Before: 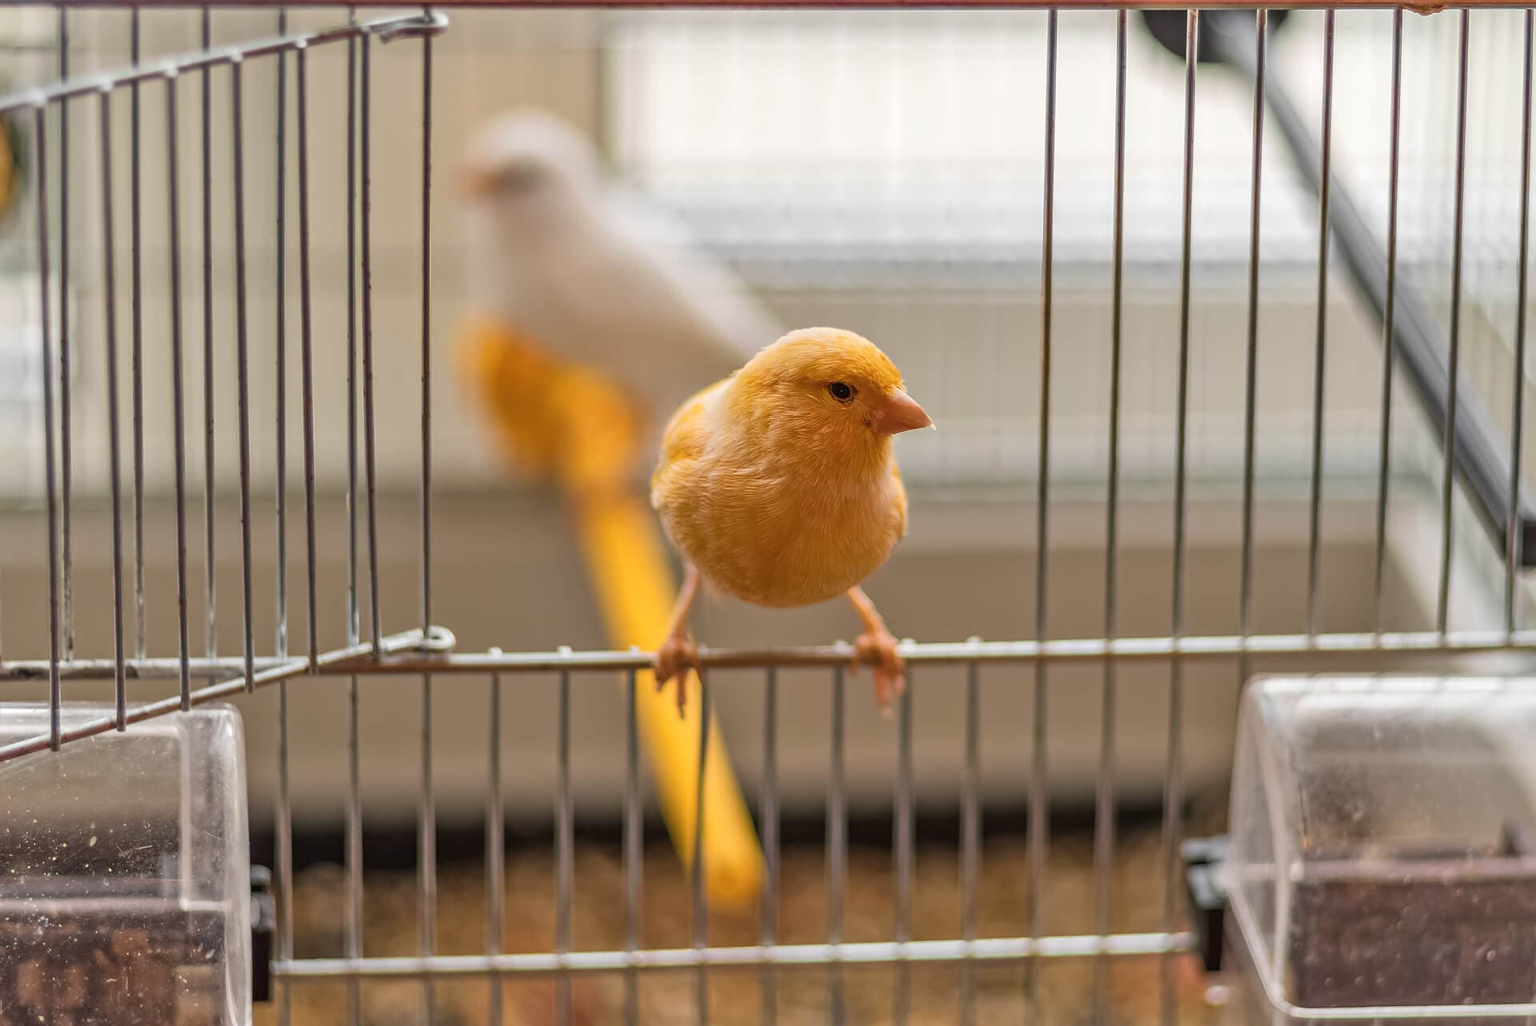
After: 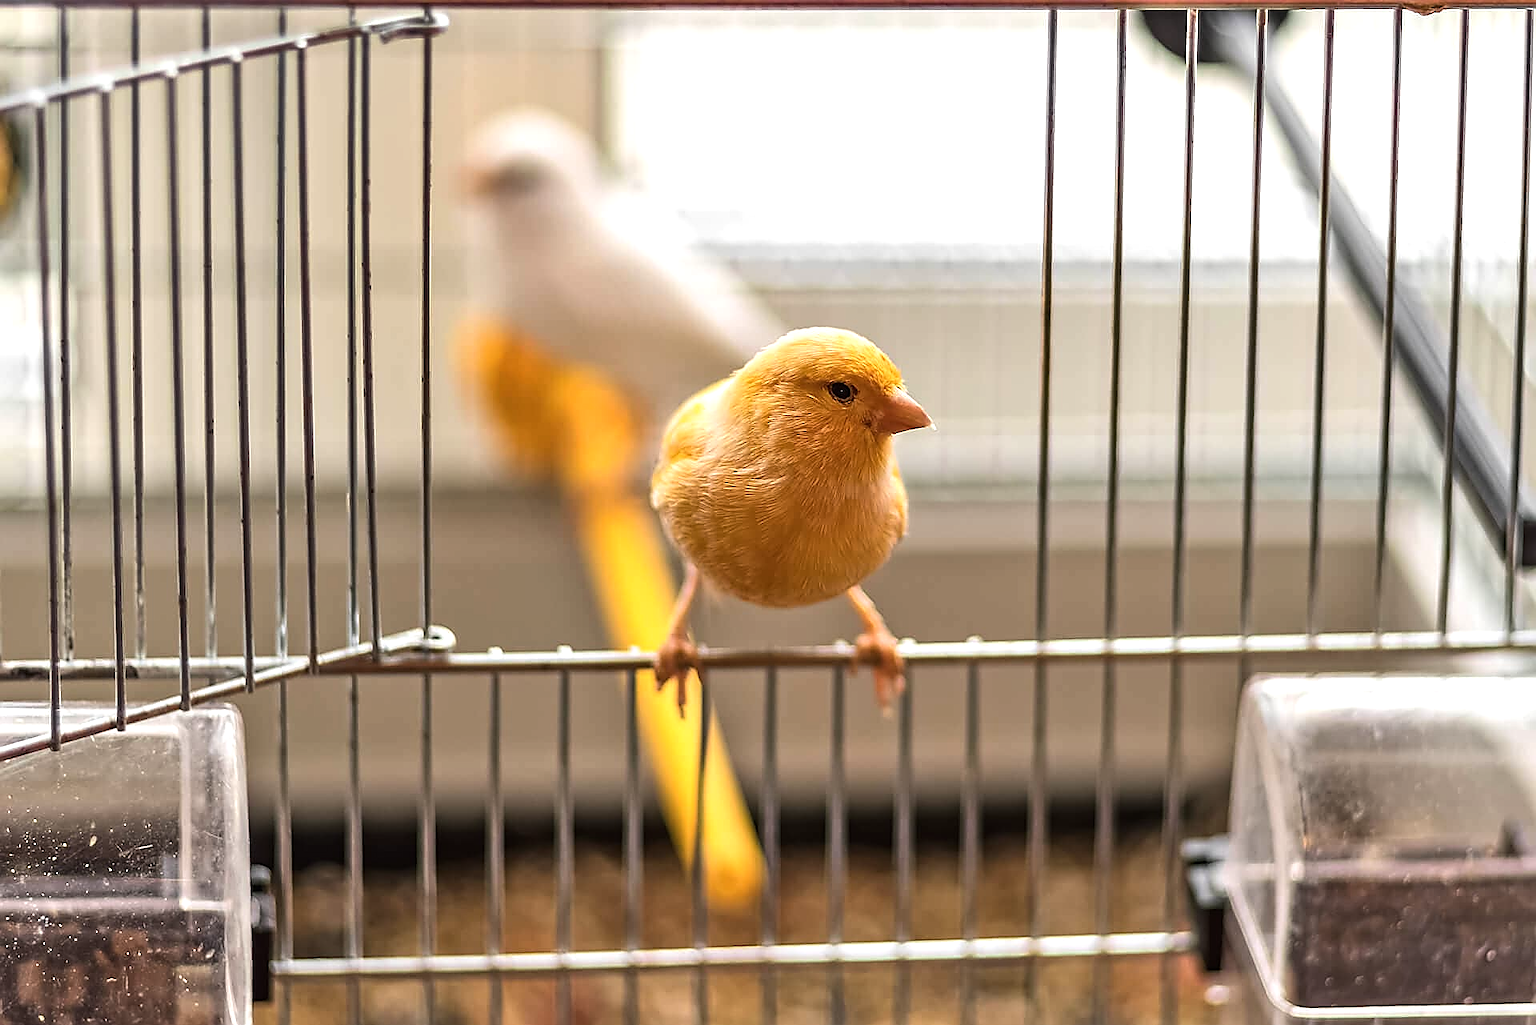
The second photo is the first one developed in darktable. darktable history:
tone equalizer: -8 EV -0.726 EV, -7 EV -0.671 EV, -6 EV -0.625 EV, -5 EV -0.361 EV, -3 EV 0.371 EV, -2 EV 0.6 EV, -1 EV 0.695 EV, +0 EV 0.775 EV, edges refinement/feathering 500, mask exposure compensation -1.57 EV, preserve details no
sharpen: radius 1.369, amount 1.245, threshold 0.725
local contrast: mode bilateral grid, contrast 16, coarseness 35, detail 104%, midtone range 0.2
